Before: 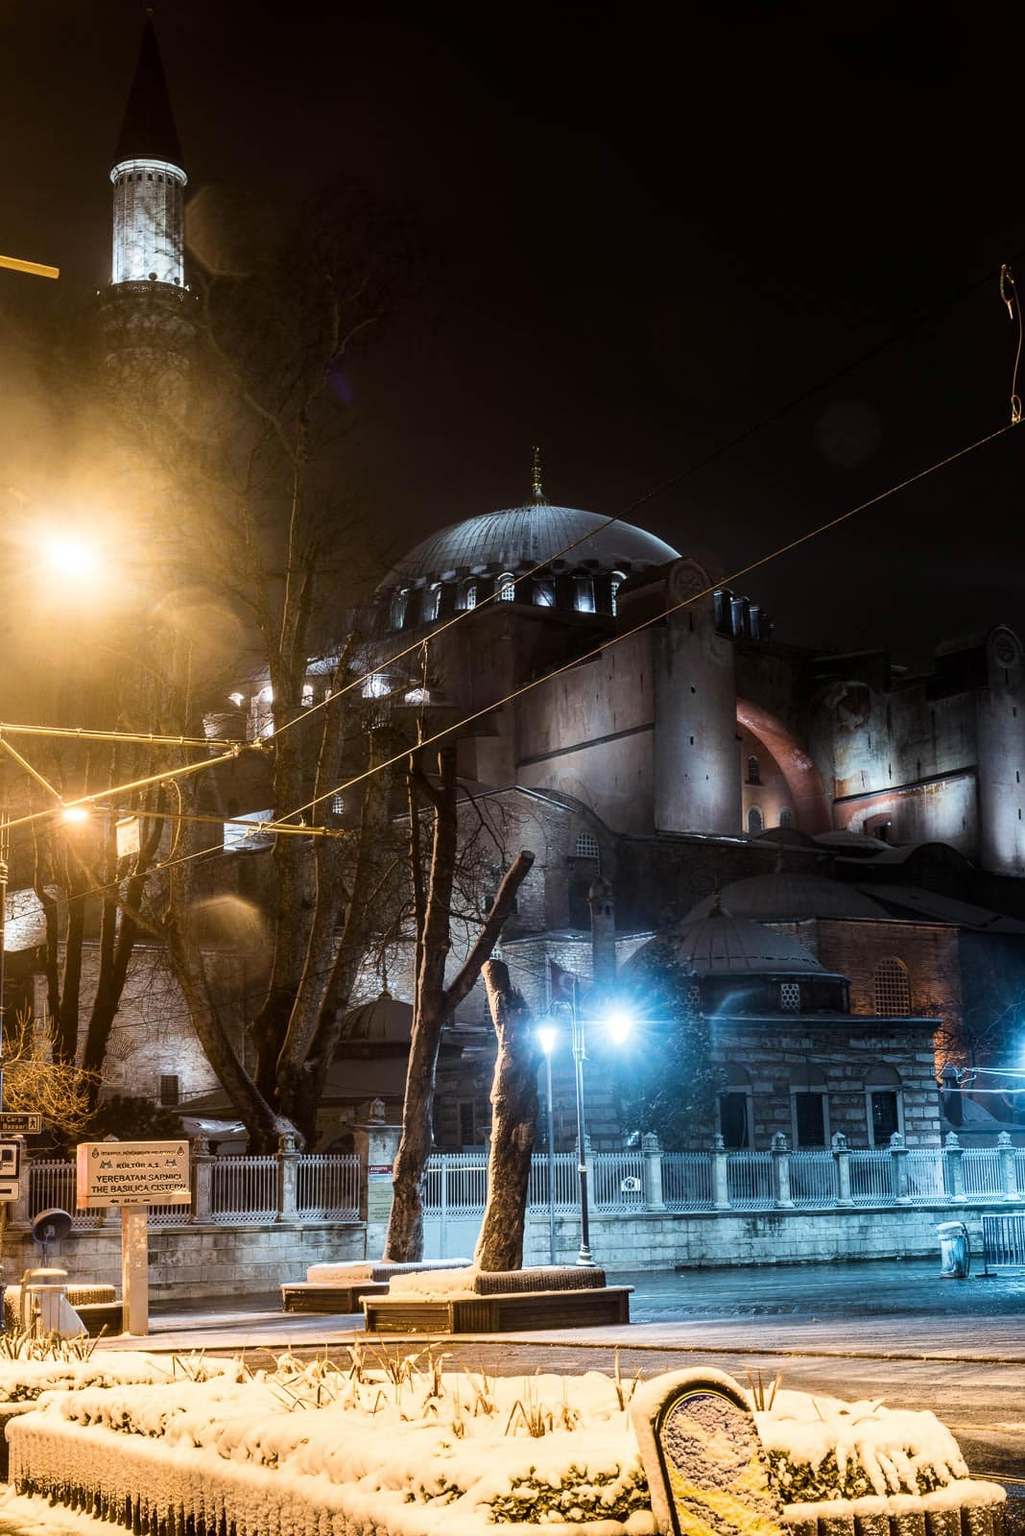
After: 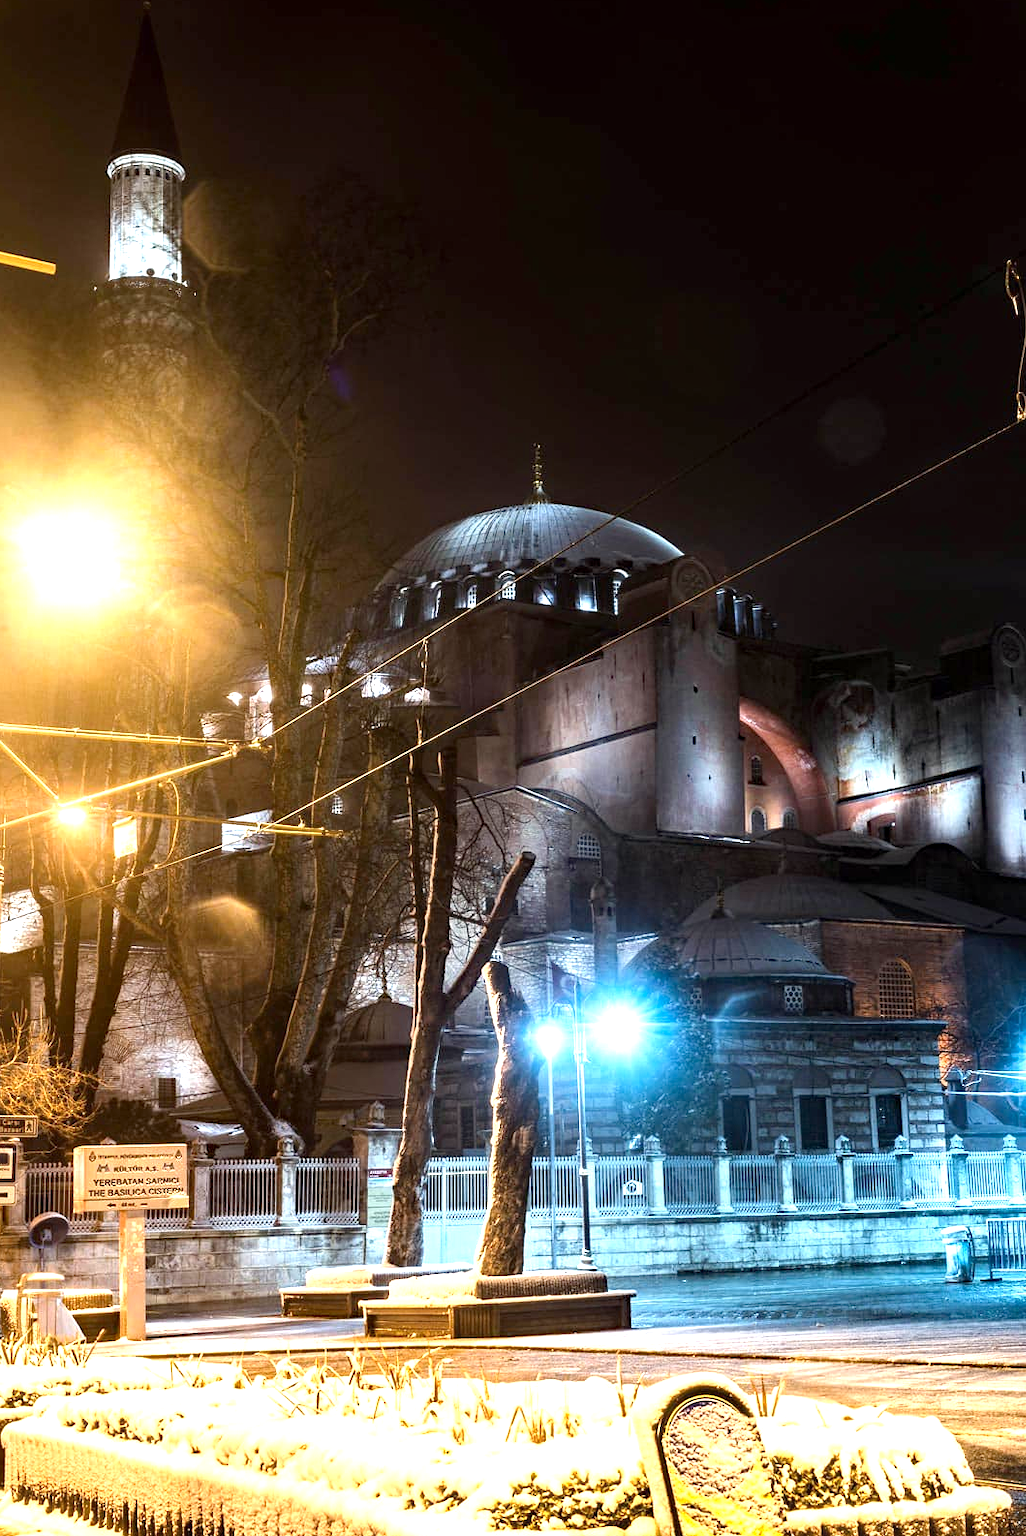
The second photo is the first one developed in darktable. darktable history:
crop: left 0.434%, top 0.485%, right 0.244%, bottom 0.386%
haze removal: compatibility mode true, adaptive false
exposure: exposure 1 EV, compensate highlight preservation false
